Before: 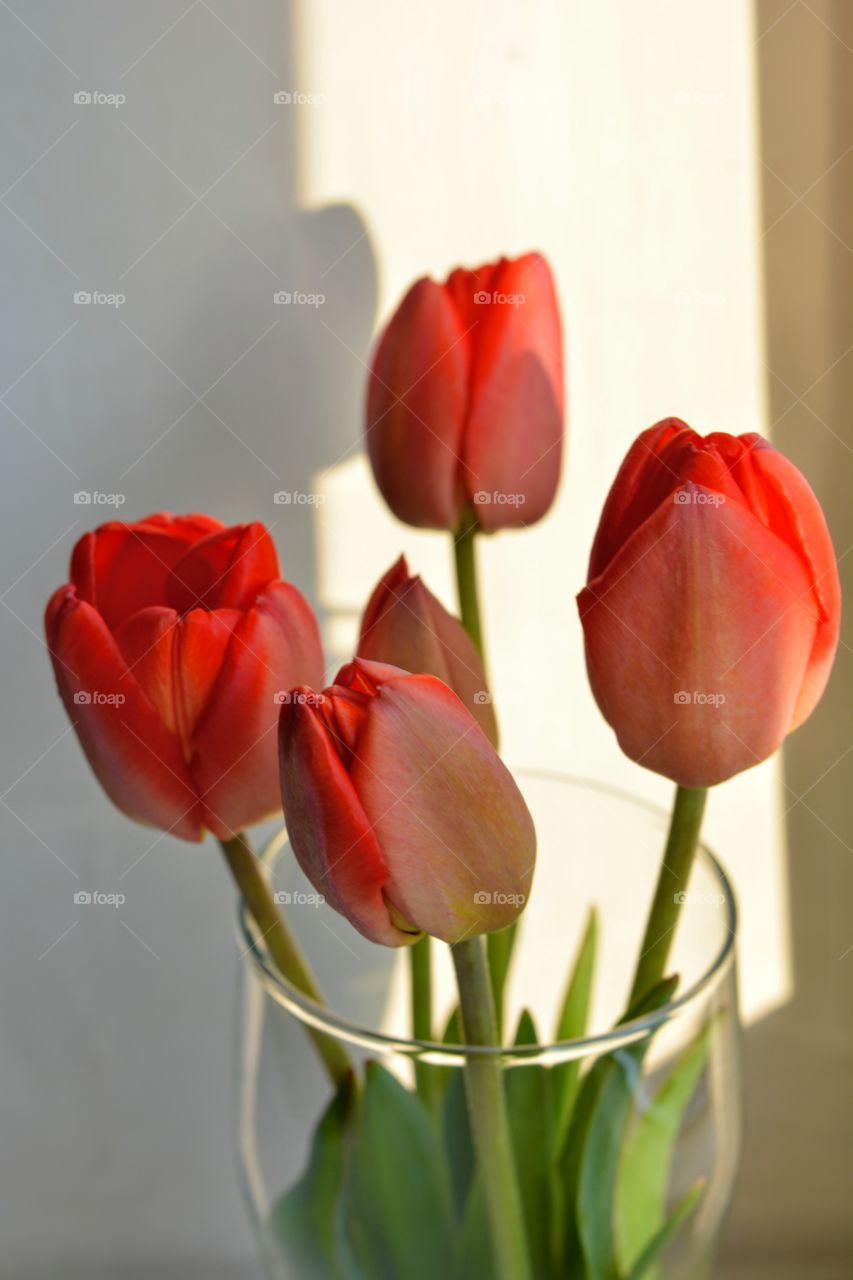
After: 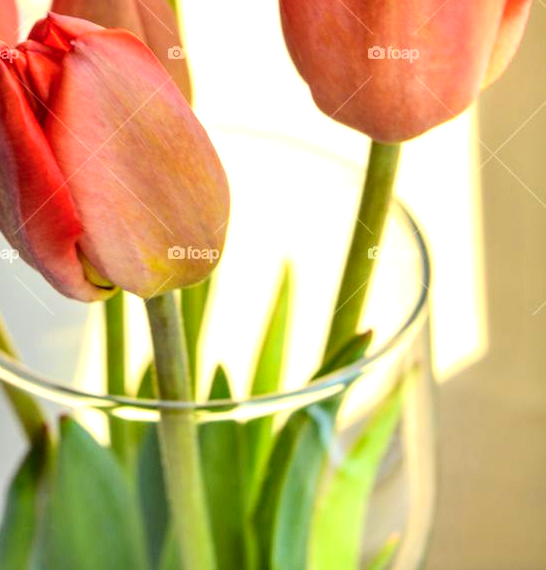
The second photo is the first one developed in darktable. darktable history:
local contrast: on, module defaults
color zones: curves: ch0 [(0.068, 0.464) (0.25, 0.5) (0.48, 0.508) (0.75, 0.536) (0.886, 0.476) (0.967, 0.456)]; ch1 [(0.066, 0.456) (0.25, 0.5) (0.616, 0.508) (0.746, 0.56) (0.934, 0.444)]
color balance rgb: perceptual saturation grading › global saturation -0.039%, global vibrance 11.123%
contrast brightness saturation: contrast 0.195, brightness 0.163, saturation 0.22
crop and rotate: left 35.979%, top 50.446%, bottom 4.978%
exposure: black level correction 0, exposure 0.704 EV, compensate highlight preservation false
